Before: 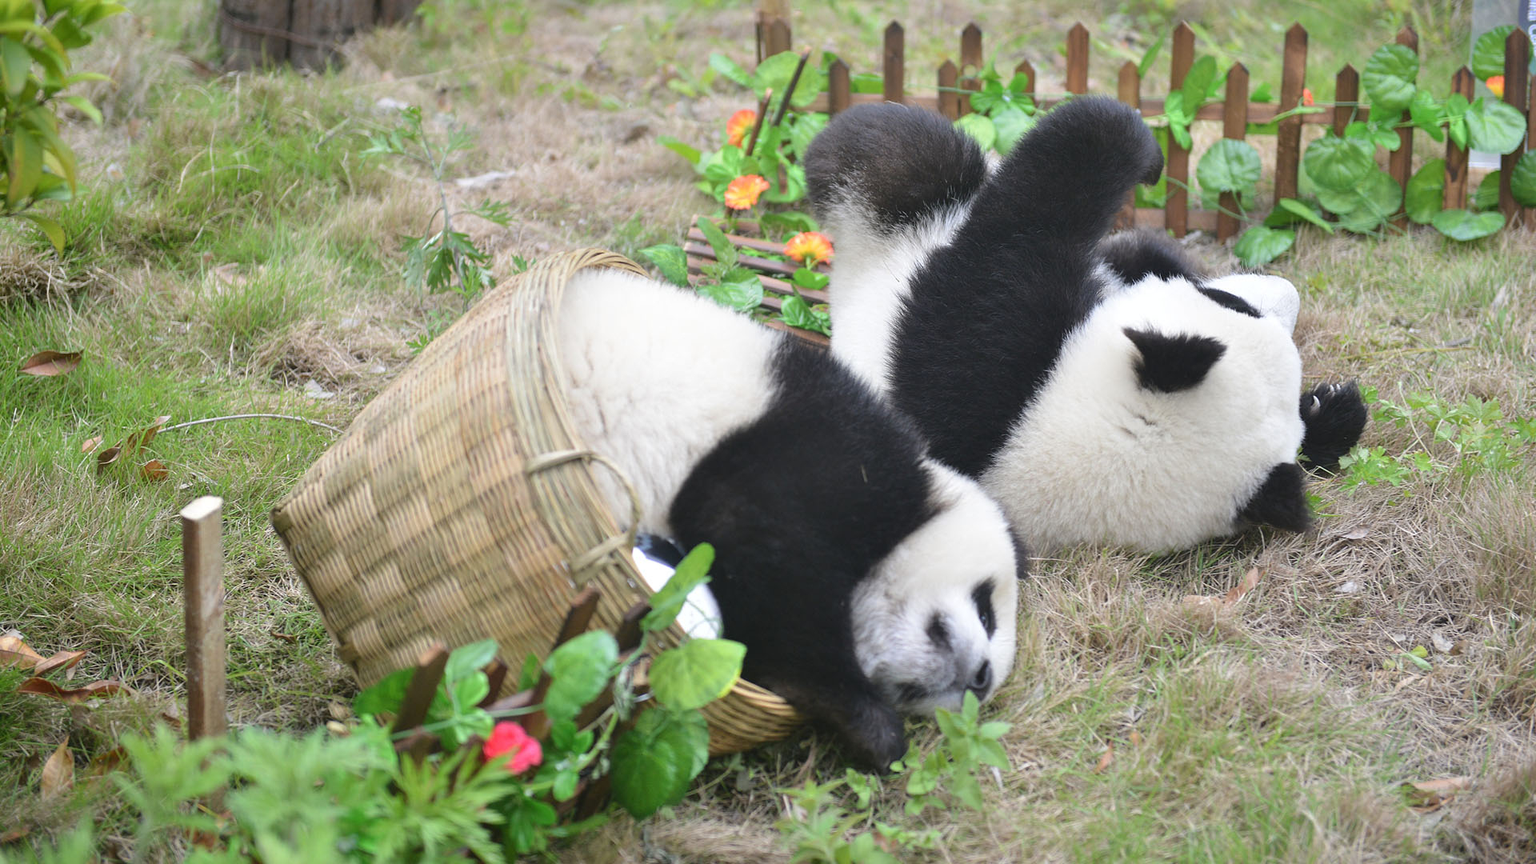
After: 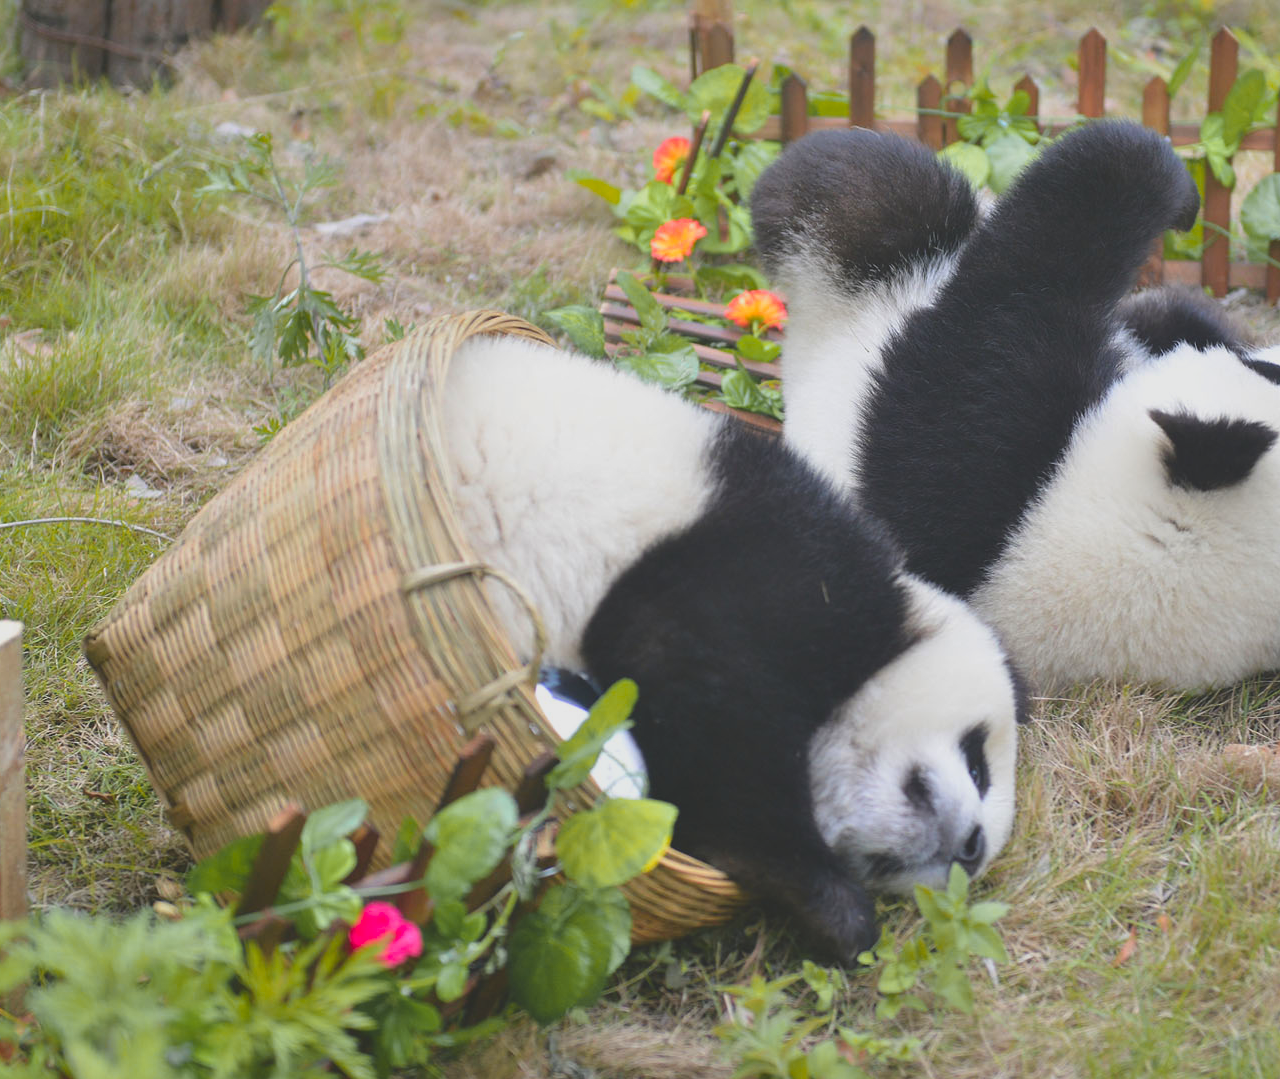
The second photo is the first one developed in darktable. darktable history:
crop and rotate: left 13.328%, right 19.974%
exposure: black level correction -0.015, exposure -0.135 EV, compensate highlight preservation false
local contrast: mode bilateral grid, contrast 99, coarseness 99, detail 109%, midtone range 0.2
color balance rgb: perceptual saturation grading › global saturation 19.536%, contrast -9.583%
color zones: curves: ch1 [(0.309, 0.524) (0.41, 0.329) (0.508, 0.509)]; ch2 [(0.25, 0.457) (0.75, 0.5)], mix 40.72%
